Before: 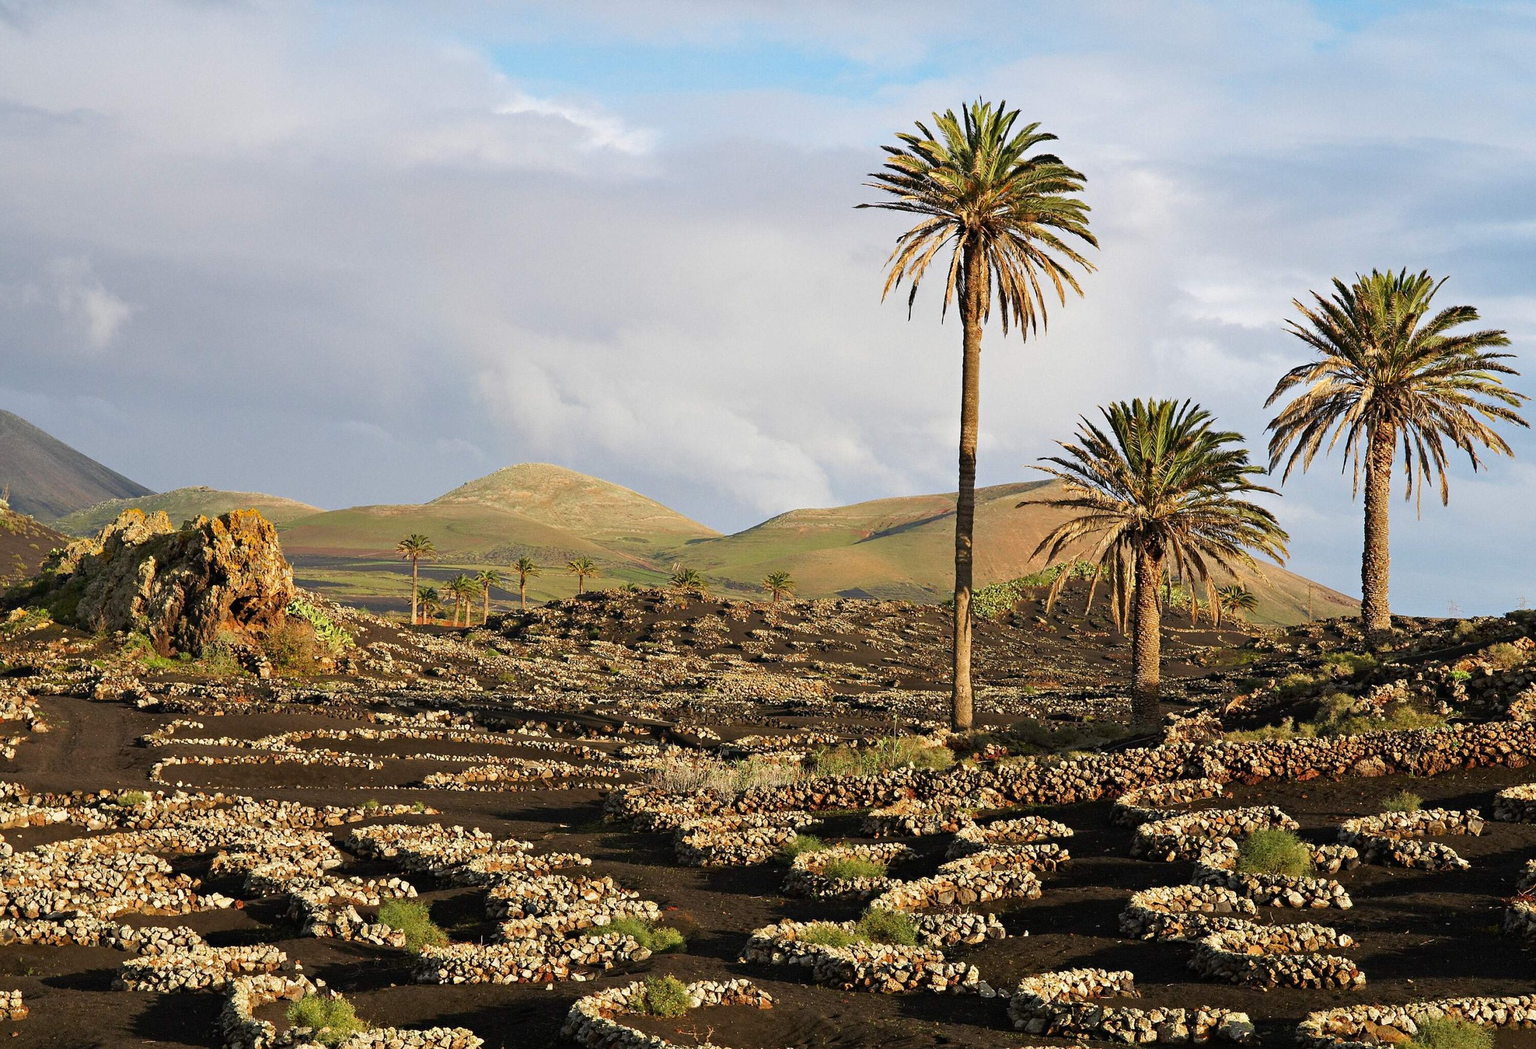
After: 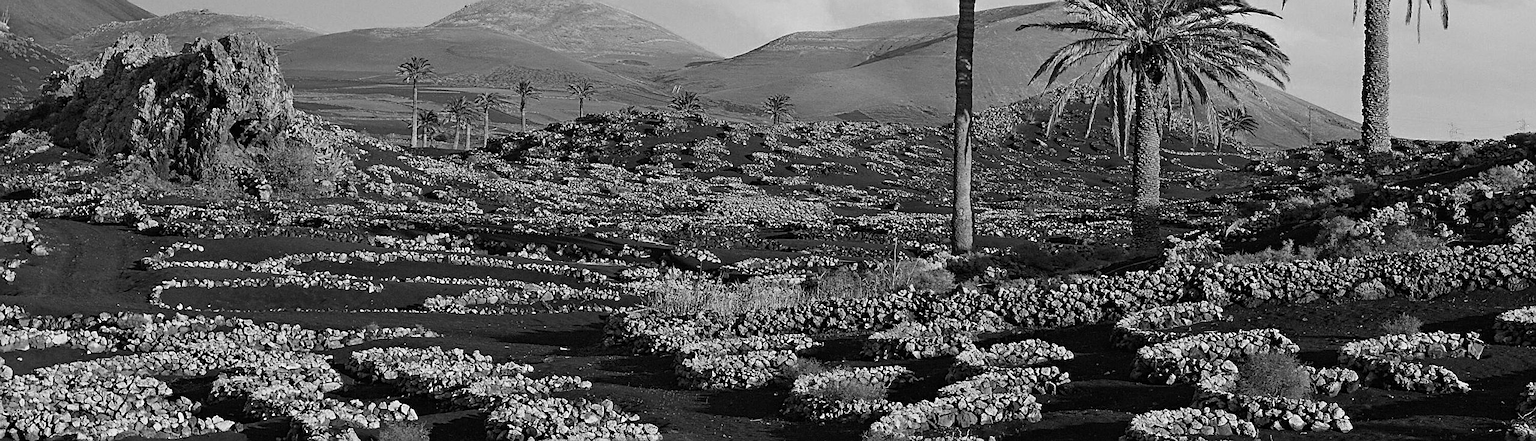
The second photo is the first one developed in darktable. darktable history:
color calibration: output gray [0.253, 0.26, 0.487, 0], gray › normalize channels true, illuminant same as pipeline (D50), adaptation XYZ, x 0.346, y 0.359, gamut compression 0
crop: top 45.551%, bottom 12.262%
sharpen: on, module defaults
